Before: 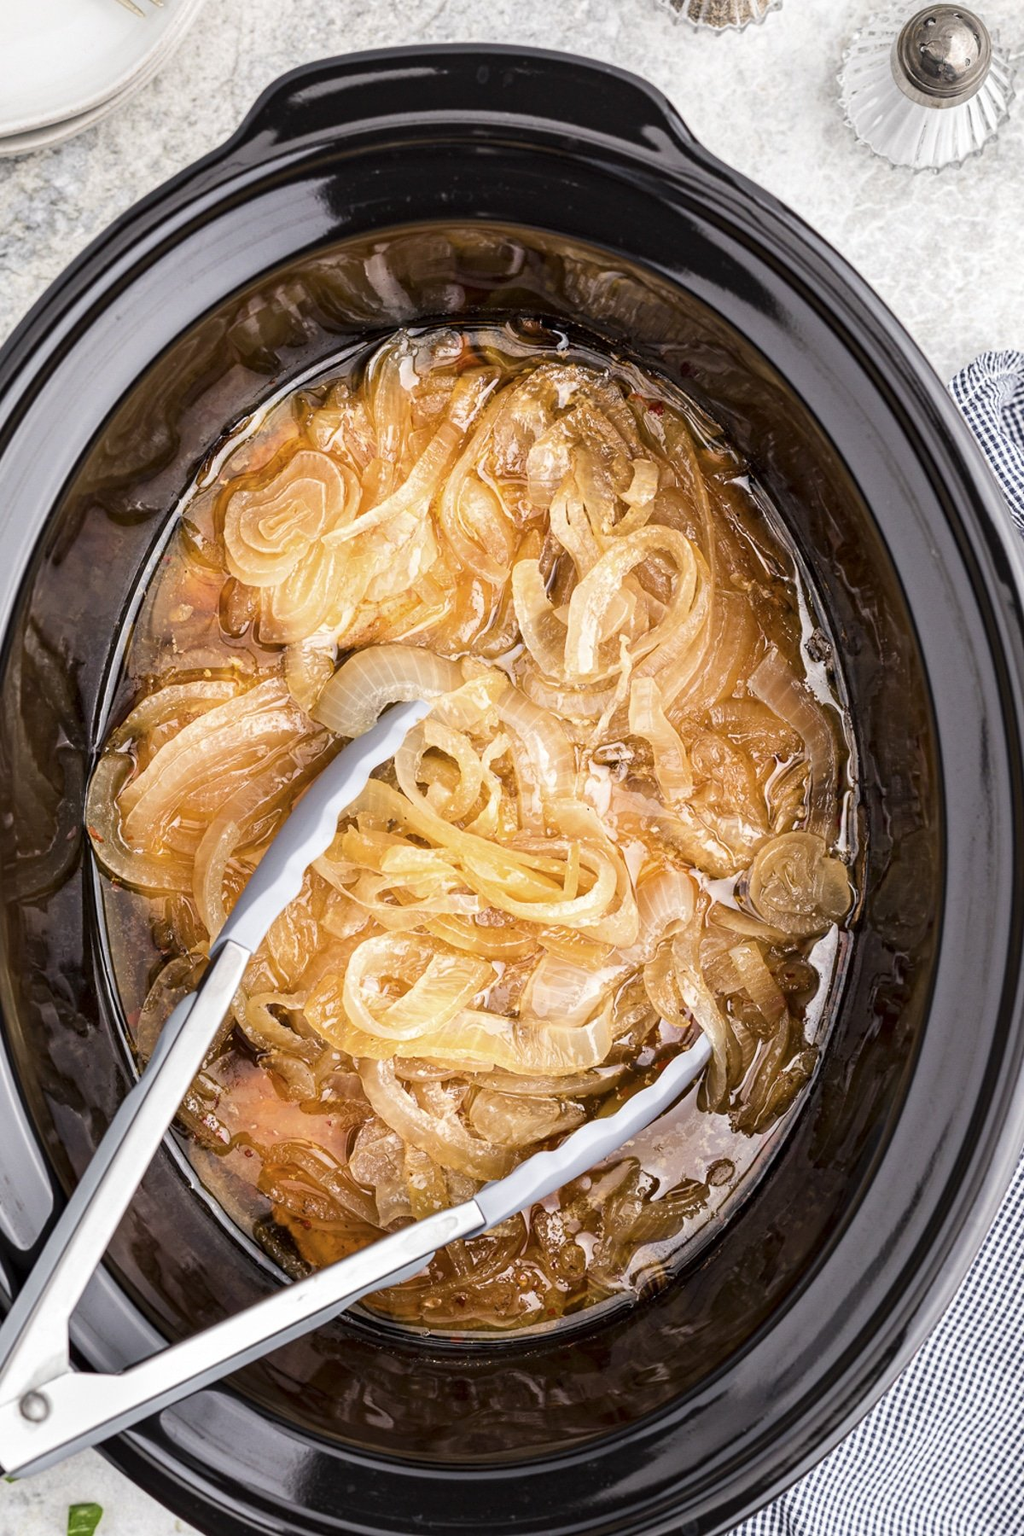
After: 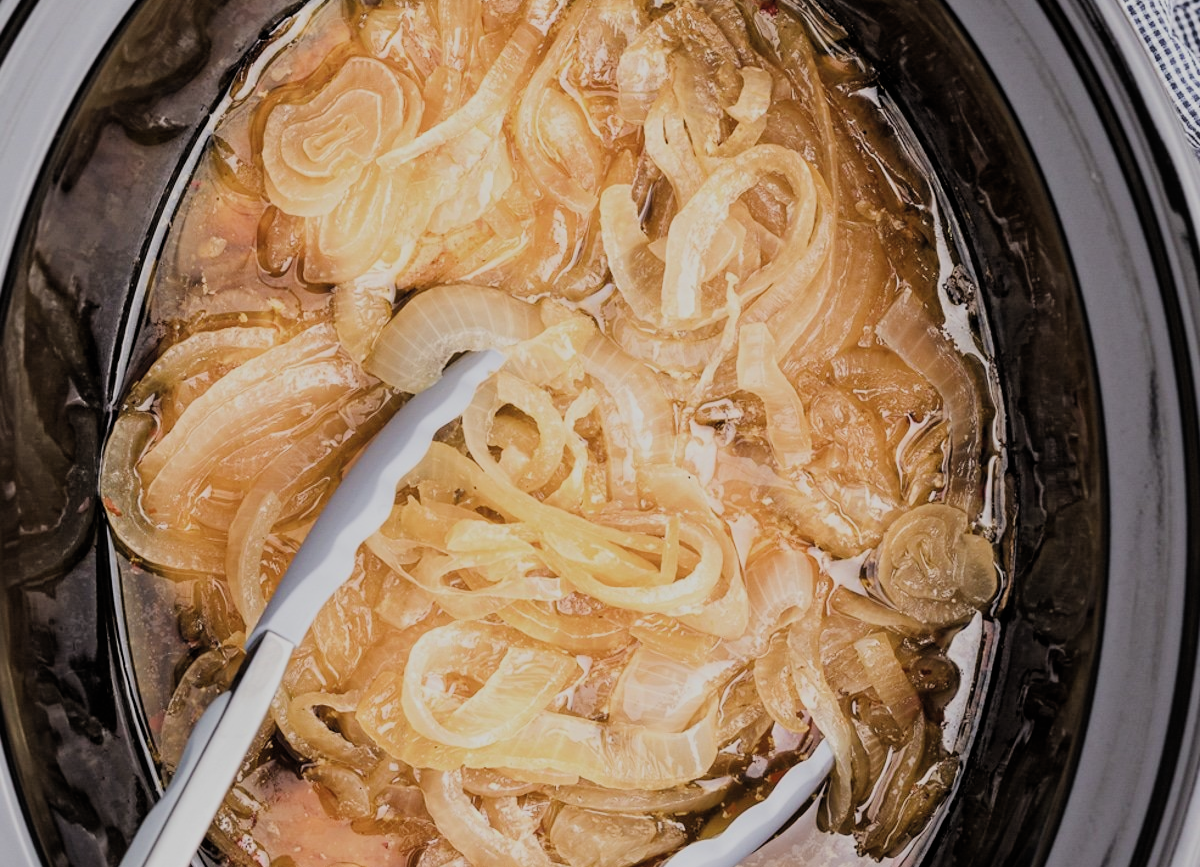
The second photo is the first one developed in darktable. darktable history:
filmic rgb: black relative exposure -7.16 EV, white relative exposure 5.35 EV, hardness 3.02, color science v4 (2020)
crop and rotate: top 26.198%, bottom 25.595%
